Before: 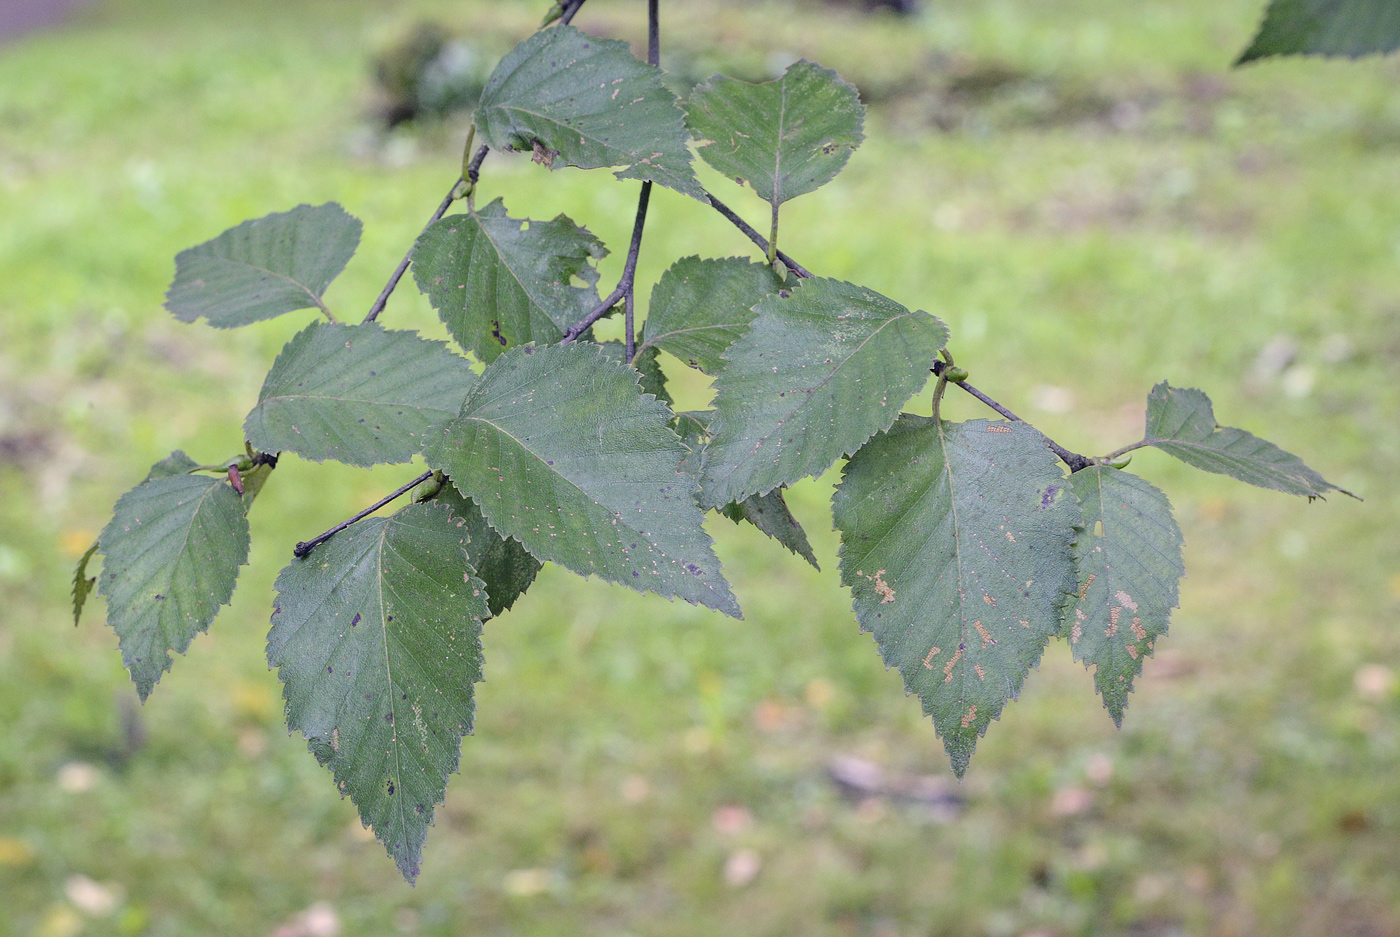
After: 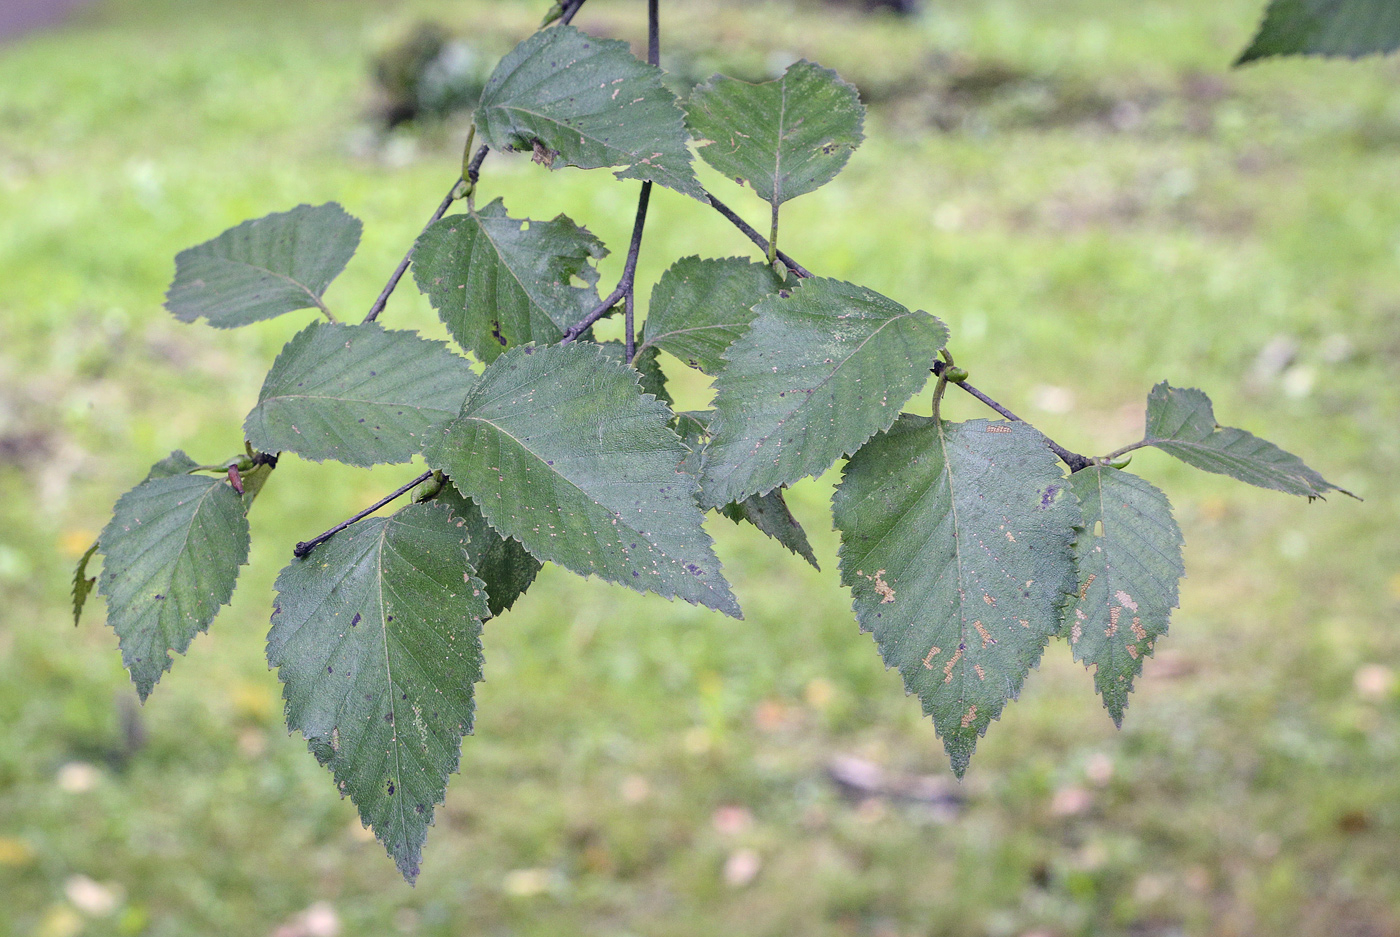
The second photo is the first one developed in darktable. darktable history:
local contrast: mode bilateral grid, contrast 20, coarseness 51, detail 120%, midtone range 0.2
color balance rgb: highlights gain › luminance 10.33%, perceptual saturation grading › global saturation 2.252%
